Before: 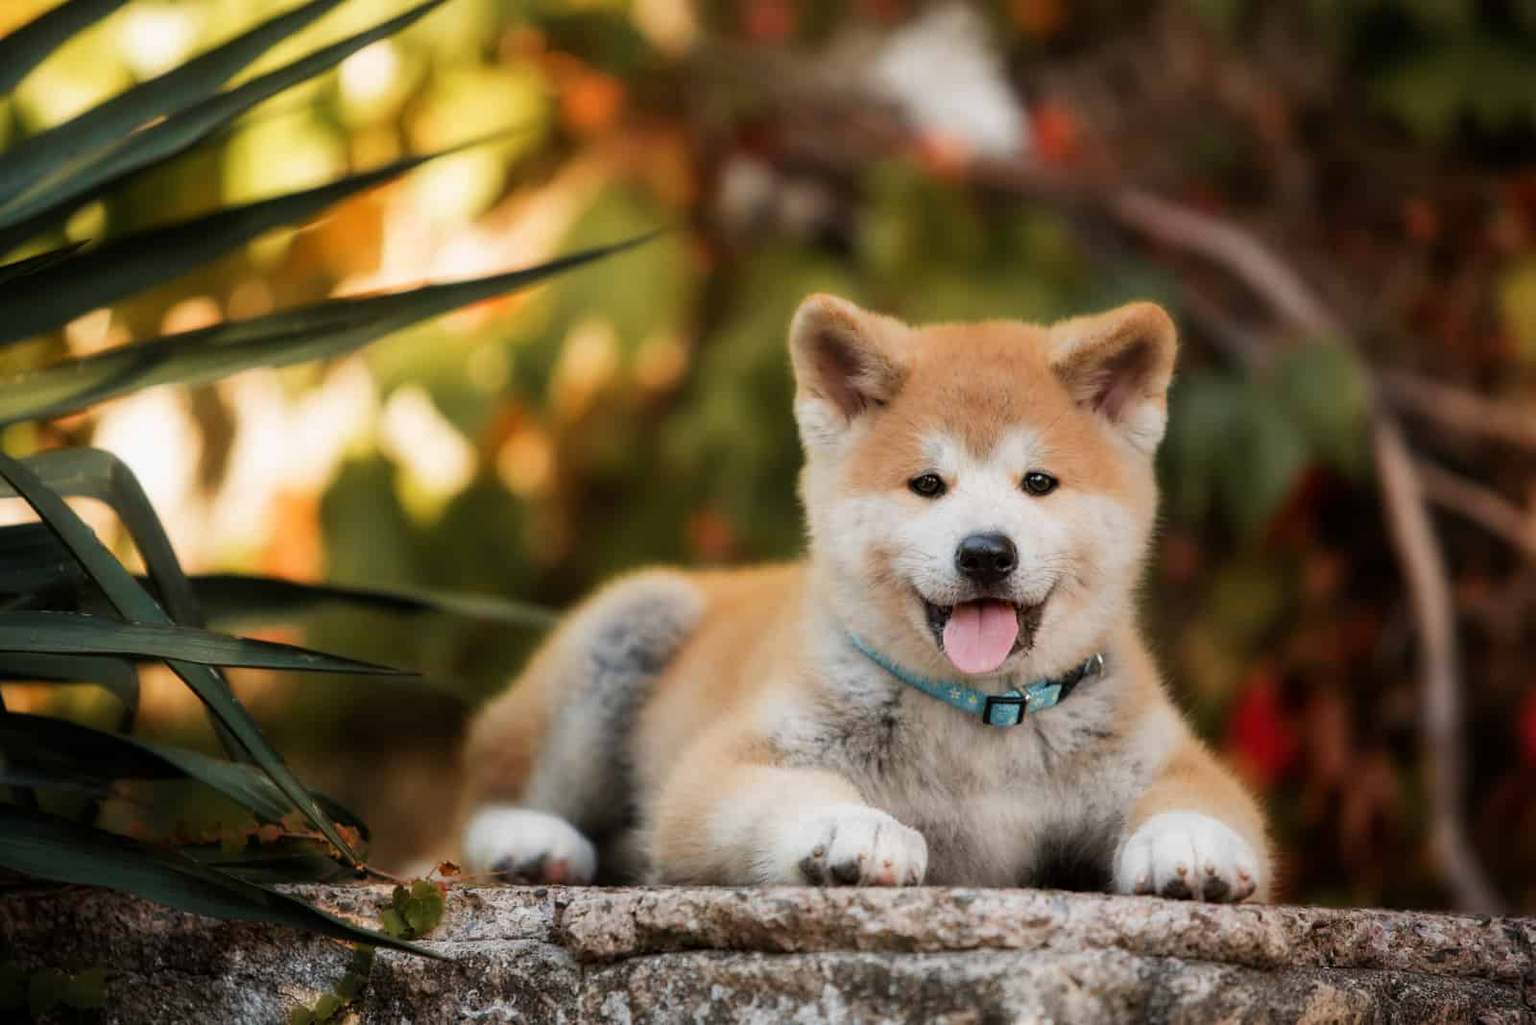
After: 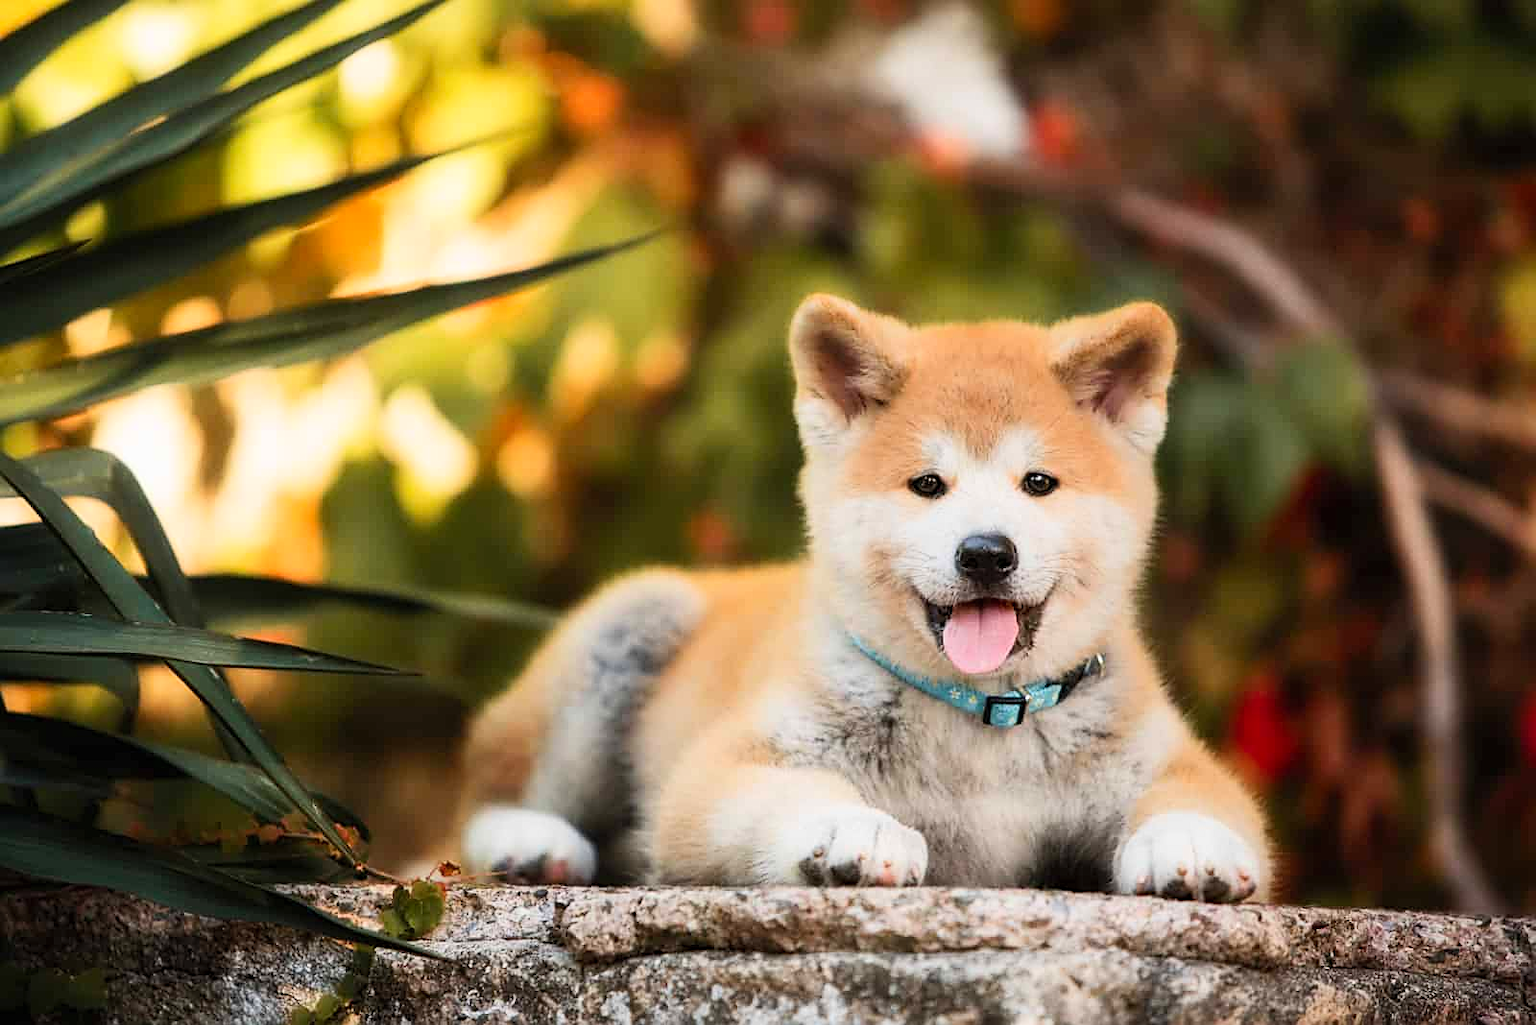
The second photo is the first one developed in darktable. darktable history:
contrast brightness saturation: contrast 0.2, brightness 0.16, saturation 0.22
sharpen: on, module defaults
base curve: curves: ch0 [(0, 0) (0.283, 0.295) (1, 1)], preserve colors none
